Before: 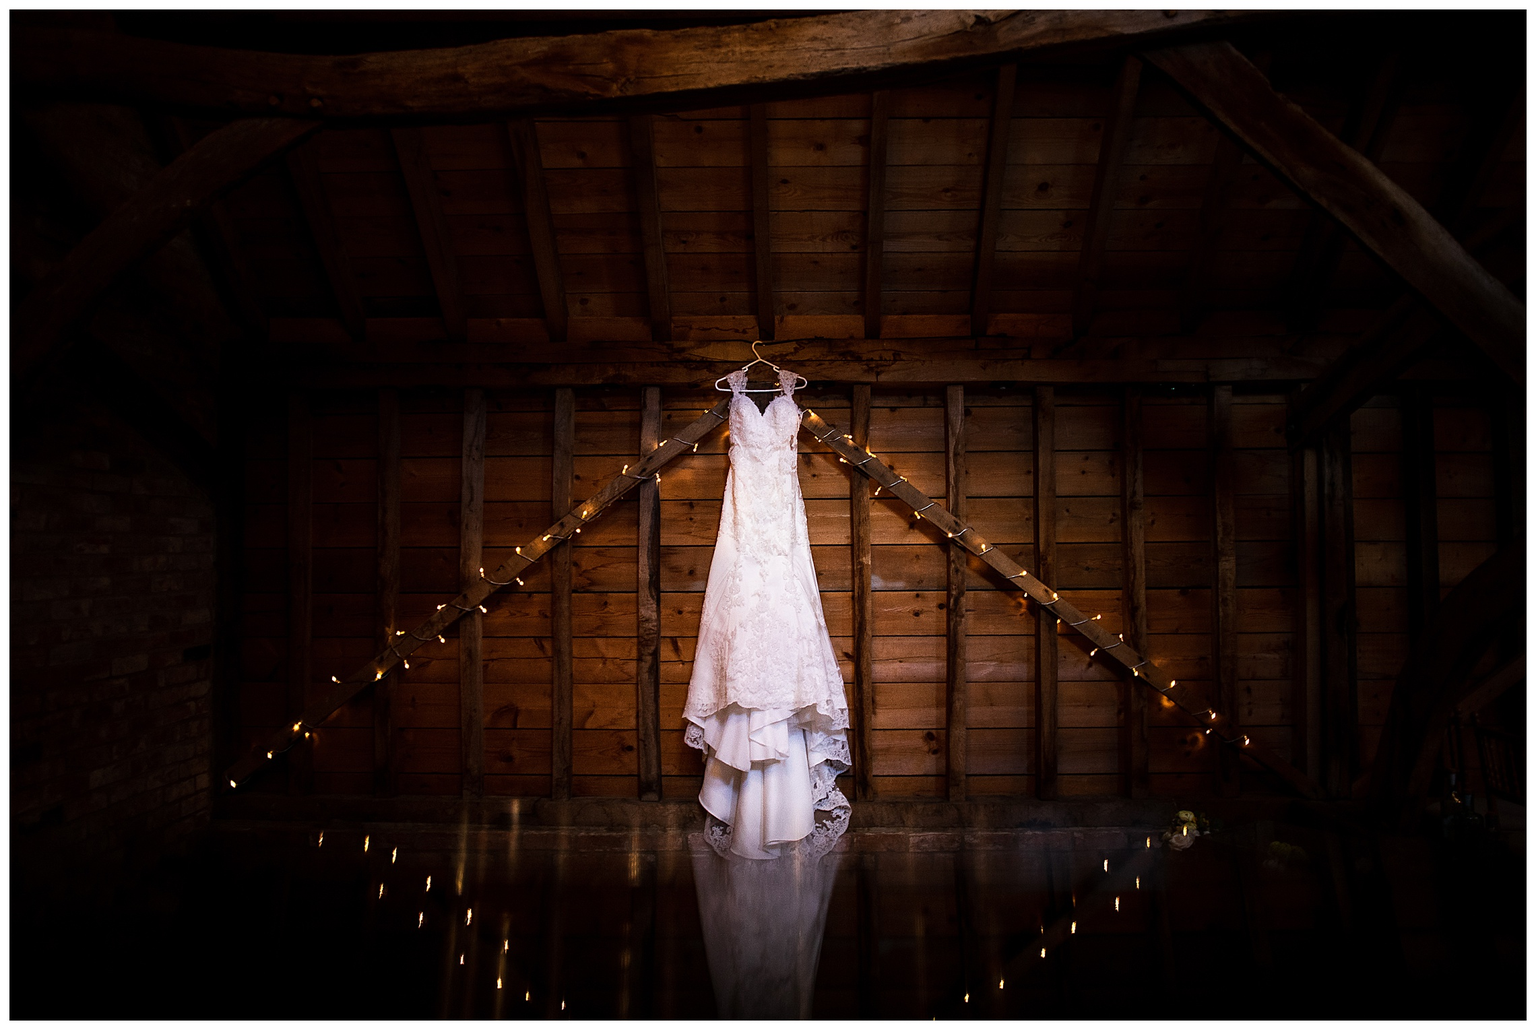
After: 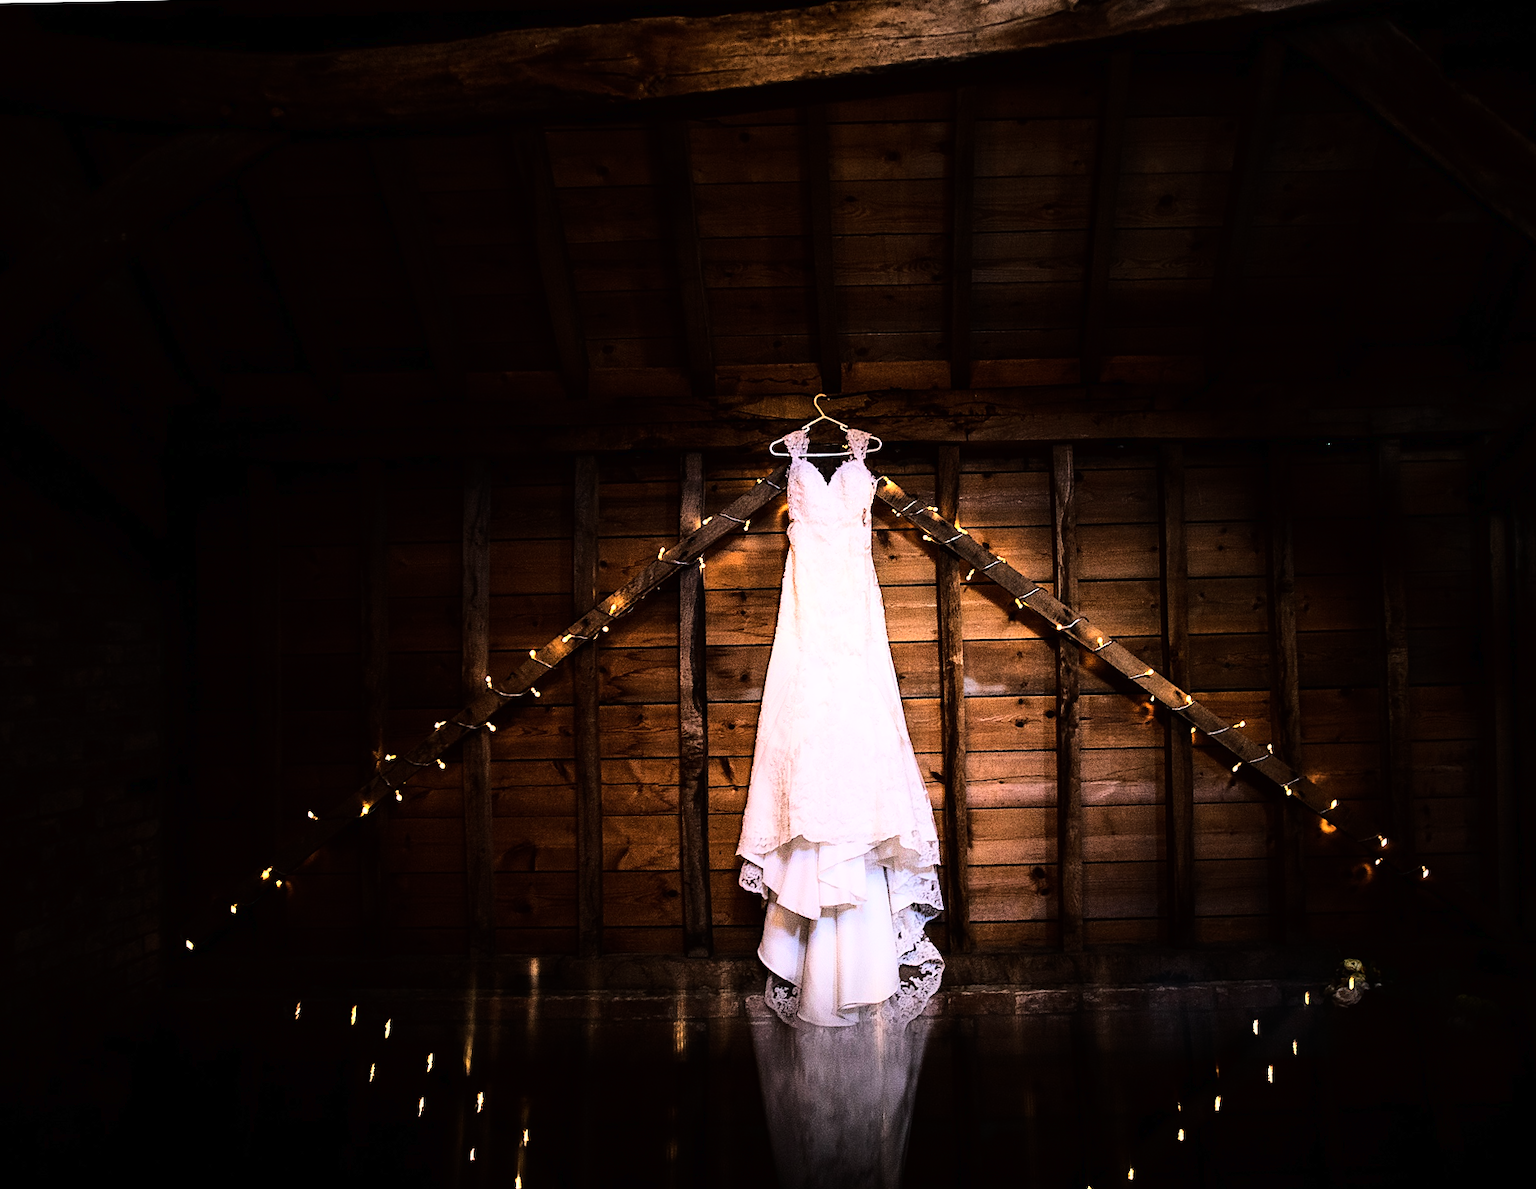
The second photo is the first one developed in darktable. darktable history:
crop and rotate: angle 0.926°, left 4.324%, top 0.657%, right 11.699%, bottom 2.385%
base curve: curves: ch0 [(0, 0) (0, 0) (0.002, 0.001) (0.008, 0.003) (0.019, 0.011) (0.037, 0.037) (0.064, 0.11) (0.102, 0.232) (0.152, 0.379) (0.216, 0.524) (0.296, 0.665) (0.394, 0.789) (0.512, 0.881) (0.651, 0.945) (0.813, 0.986) (1, 1)], preserve colors average RGB
contrast brightness saturation: saturation -0.043
